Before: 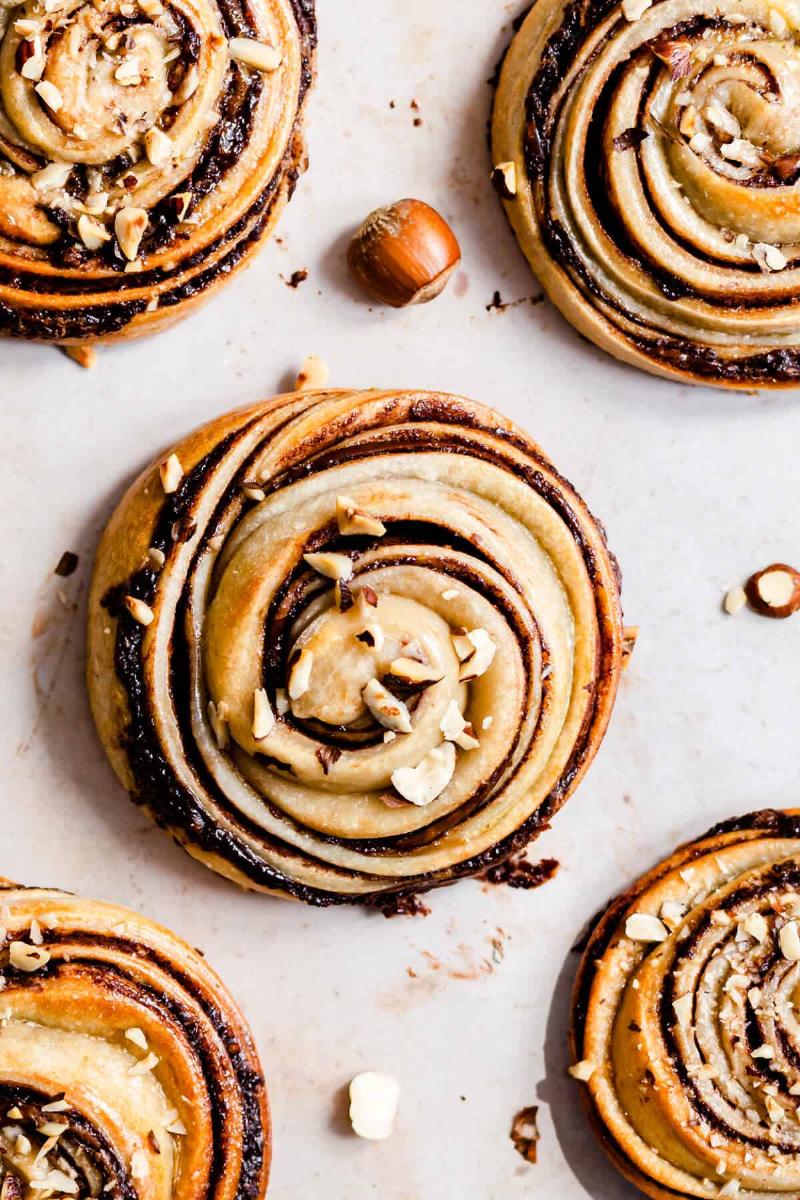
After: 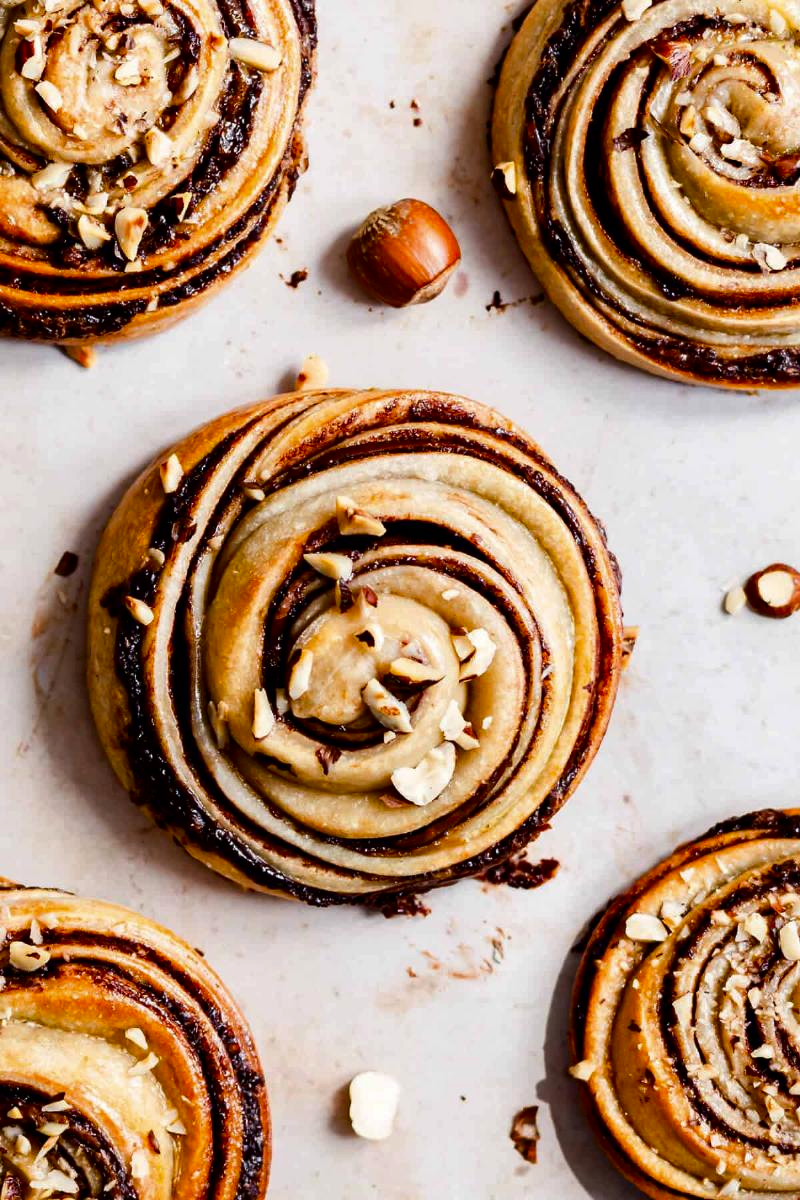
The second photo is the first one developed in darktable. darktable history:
contrast brightness saturation: contrast 0.07, brightness -0.14, saturation 0.11
